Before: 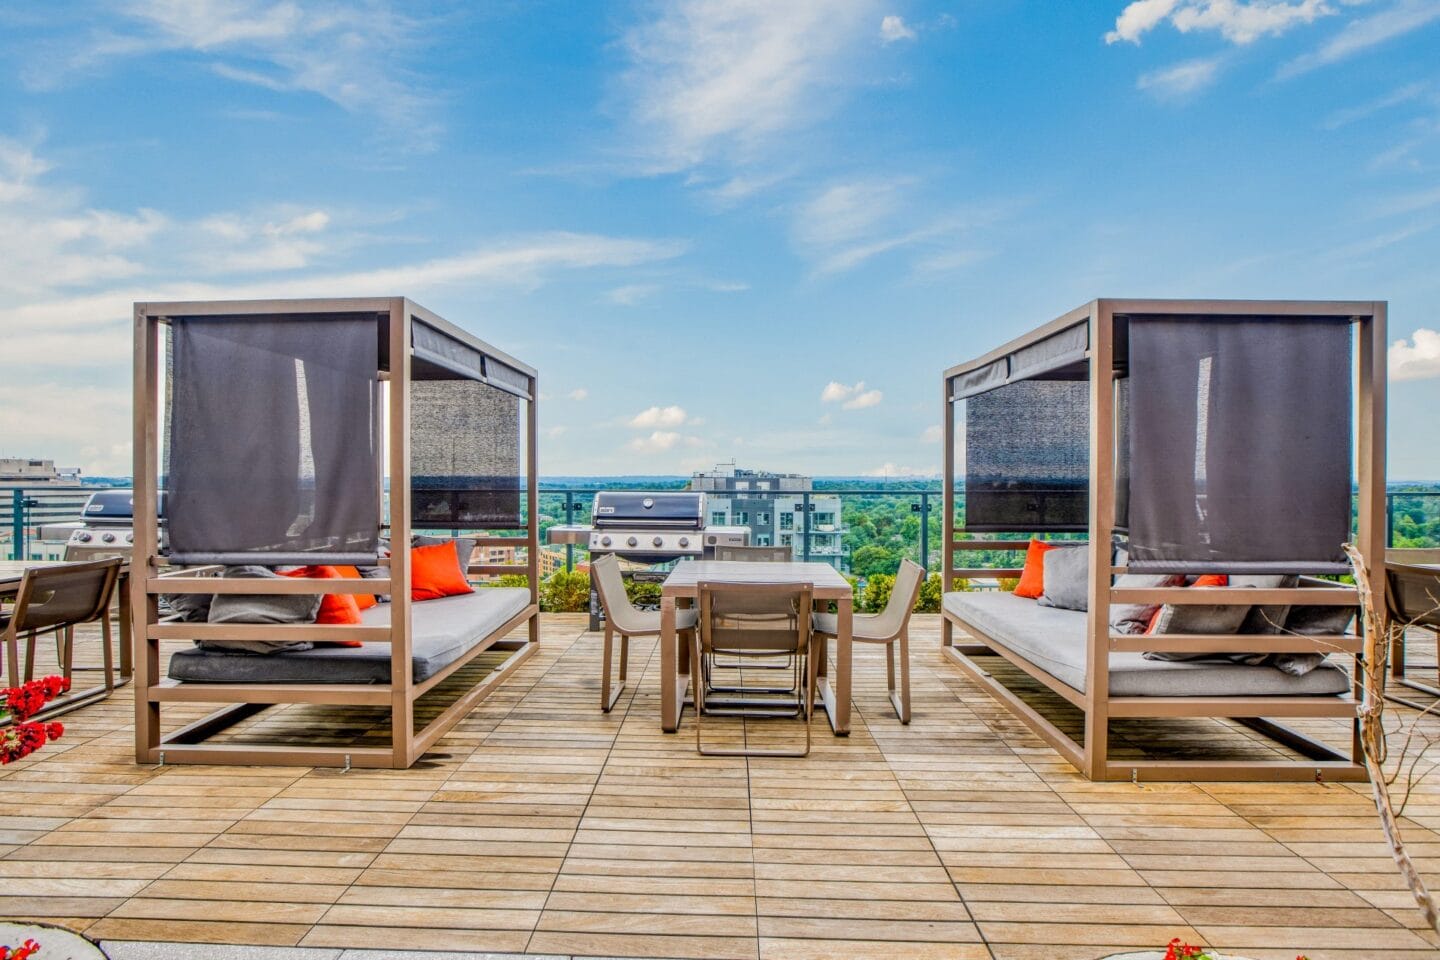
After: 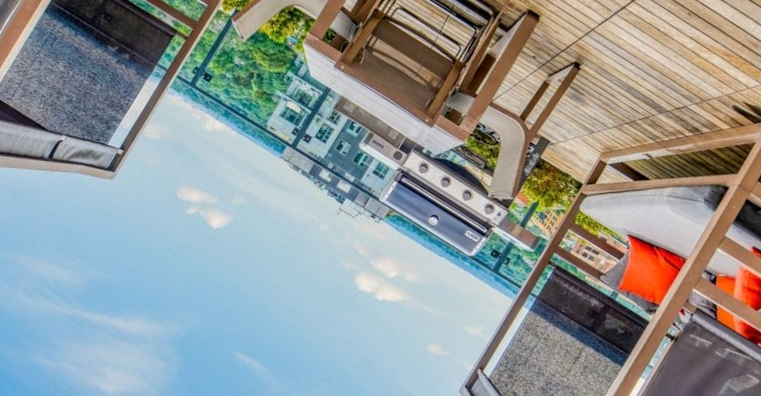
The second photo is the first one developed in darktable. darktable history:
crop and rotate: angle 148.67°, left 9.202%, top 15.562%, right 4.437%, bottom 17.014%
tone equalizer: on, module defaults
